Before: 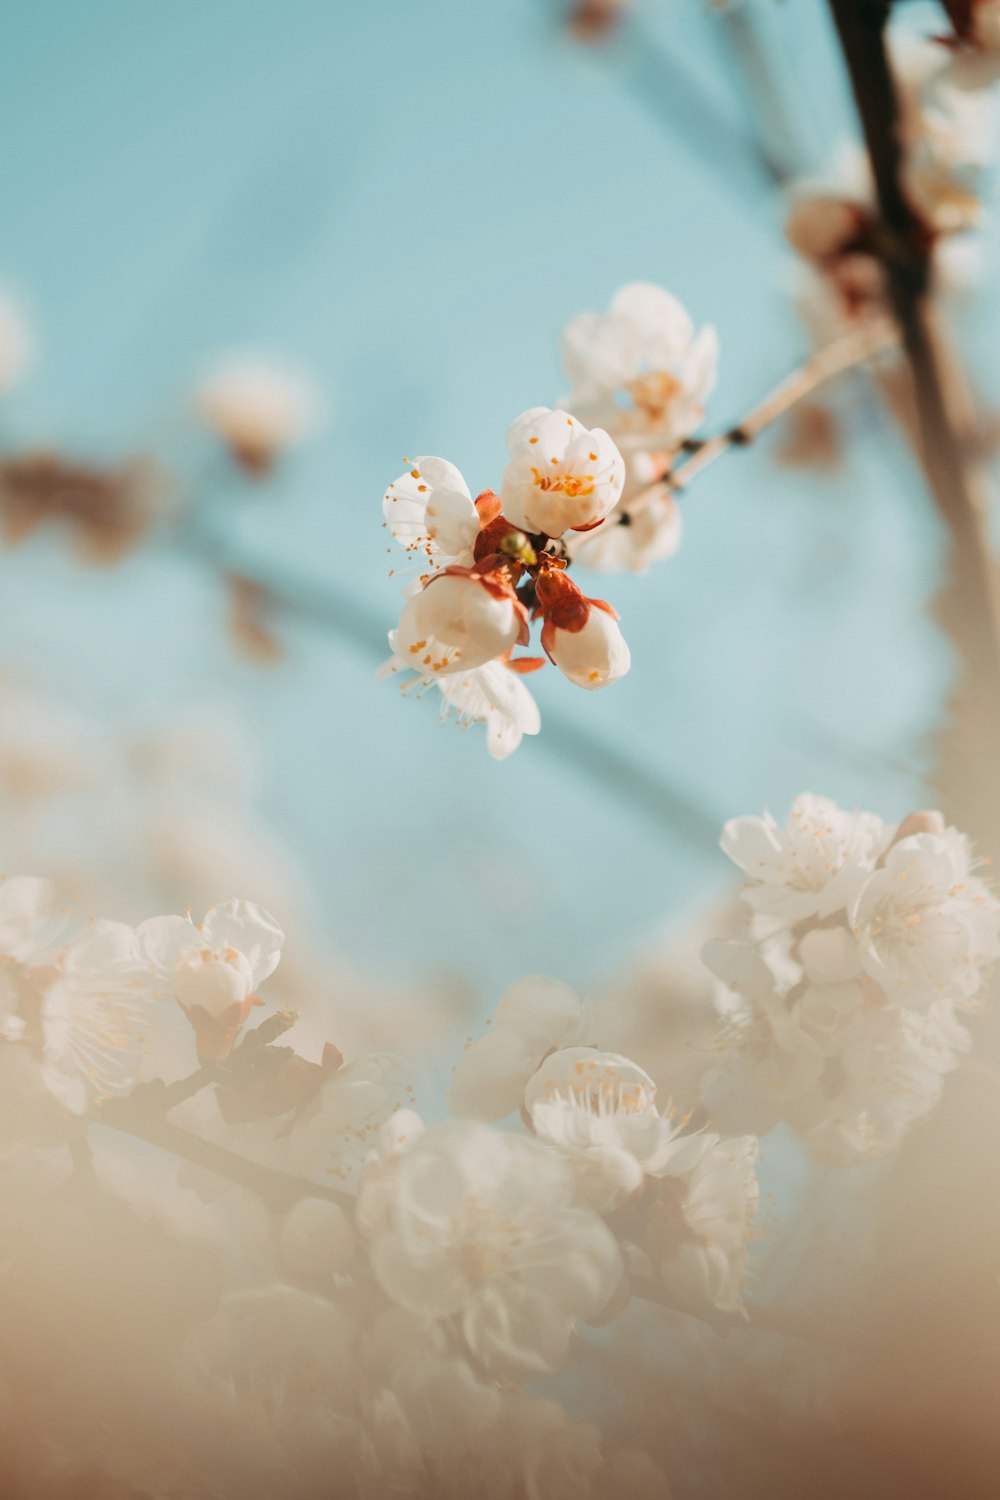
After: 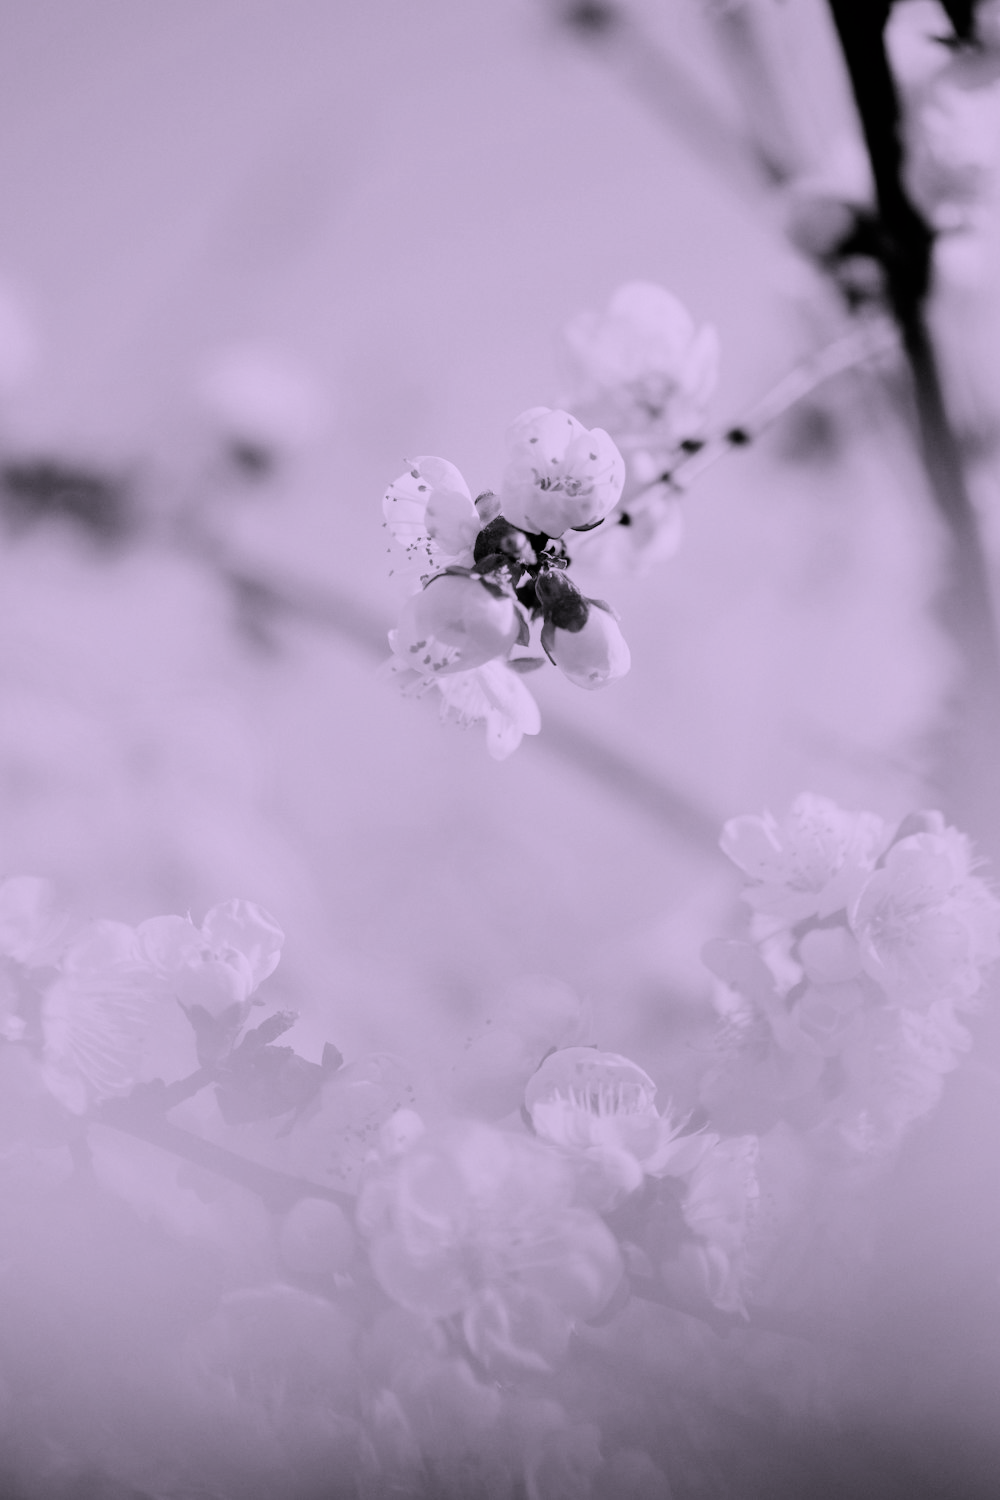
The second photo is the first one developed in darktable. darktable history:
filmic rgb: black relative exposure -5.02 EV, white relative exposure 3.49 EV, hardness 3.18, contrast 1.201, highlights saturation mix -49.76%, add noise in highlights 0, preserve chrominance no, color science v3 (2019), use custom middle-gray values true, iterations of high-quality reconstruction 0, contrast in highlights soft
exposure: exposure -0.156 EV, compensate highlight preservation false
color correction: highlights a* 16.19, highlights b* -20.47
